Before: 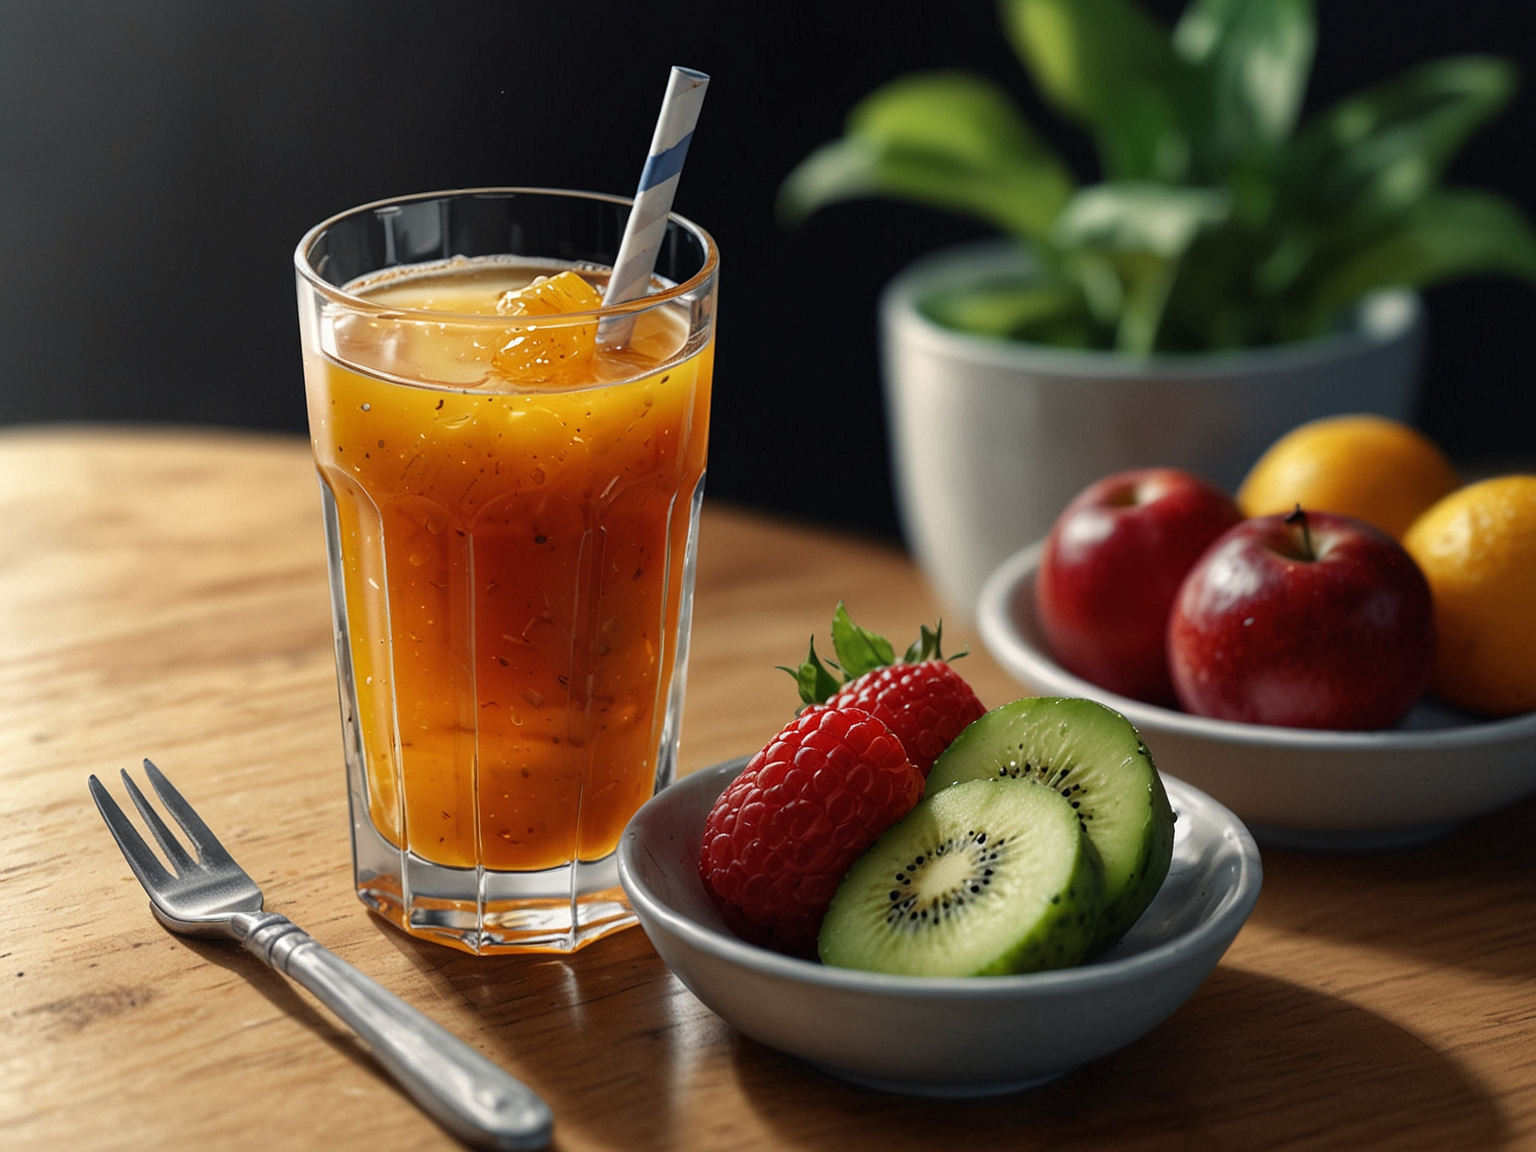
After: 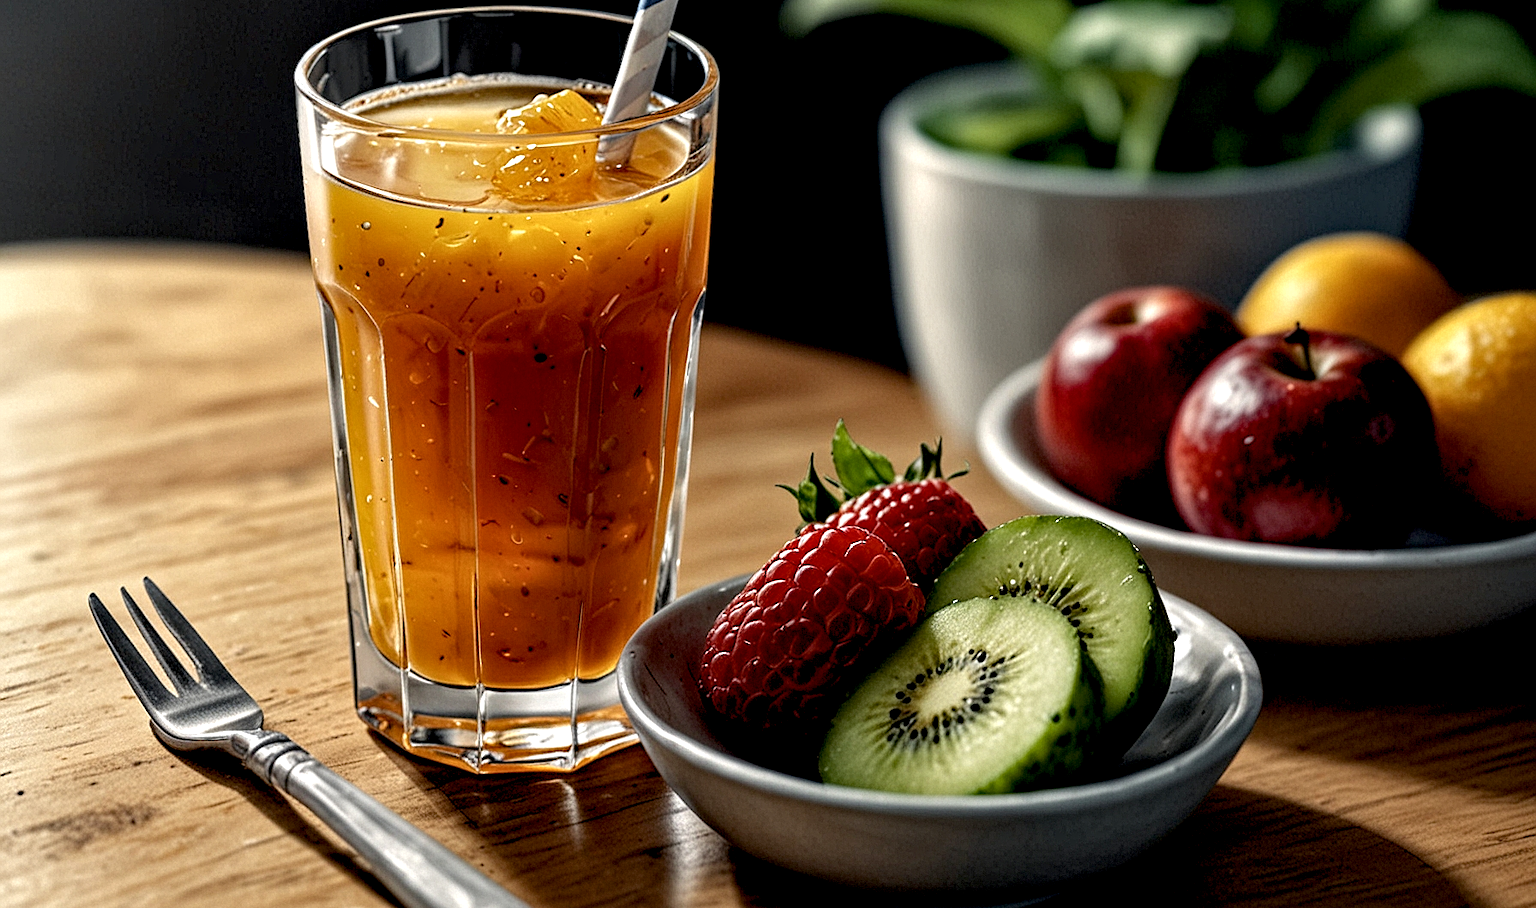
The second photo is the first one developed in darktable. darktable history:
color balance rgb: global offset › luminance -1.016%, perceptual saturation grading › global saturation 0.86%
contrast equalizer: octaves 7, y [[0.5, 0.542, 0.583, 0.625, 0.667, 0.708], [0.5 ×6], [0.5 ×6], [0 ×6], [0 ×6]]
crop and rotate: top 15.814%, bottom 5.31%
local contrast: highlights 104%, shadows 103%, detail 119%, midtone range 0.2
